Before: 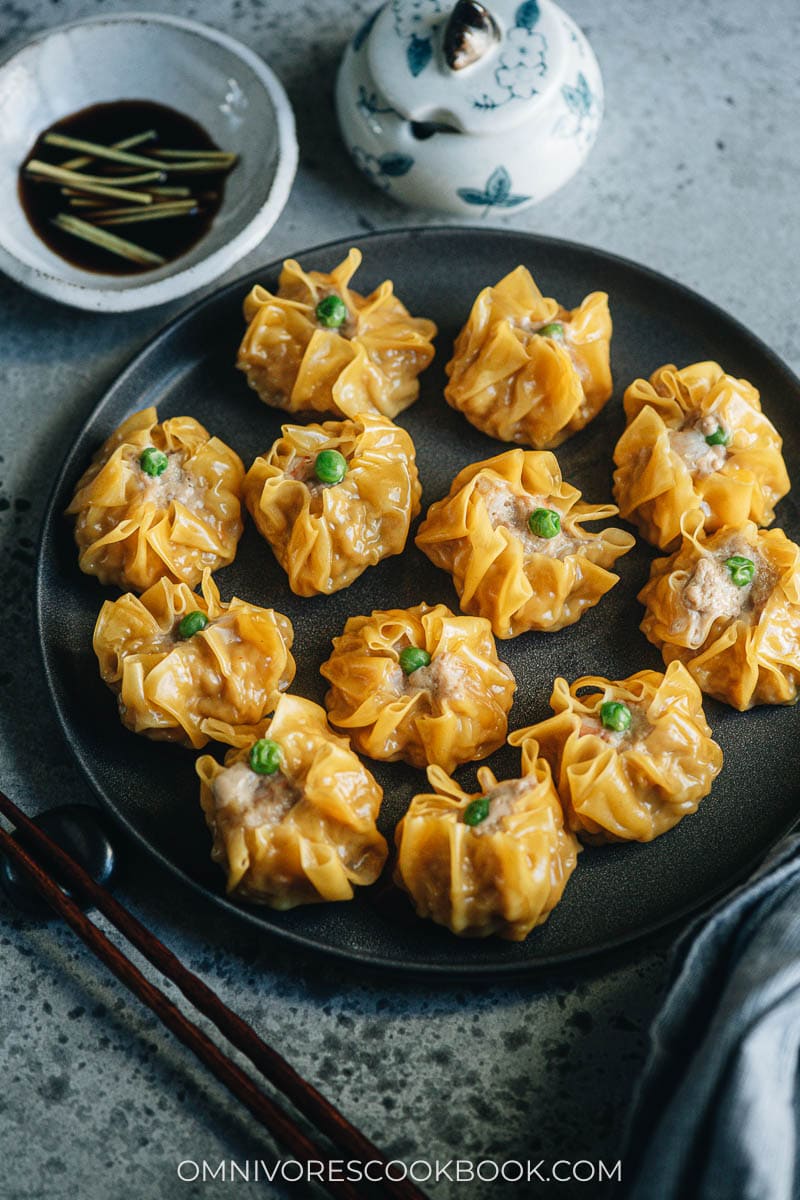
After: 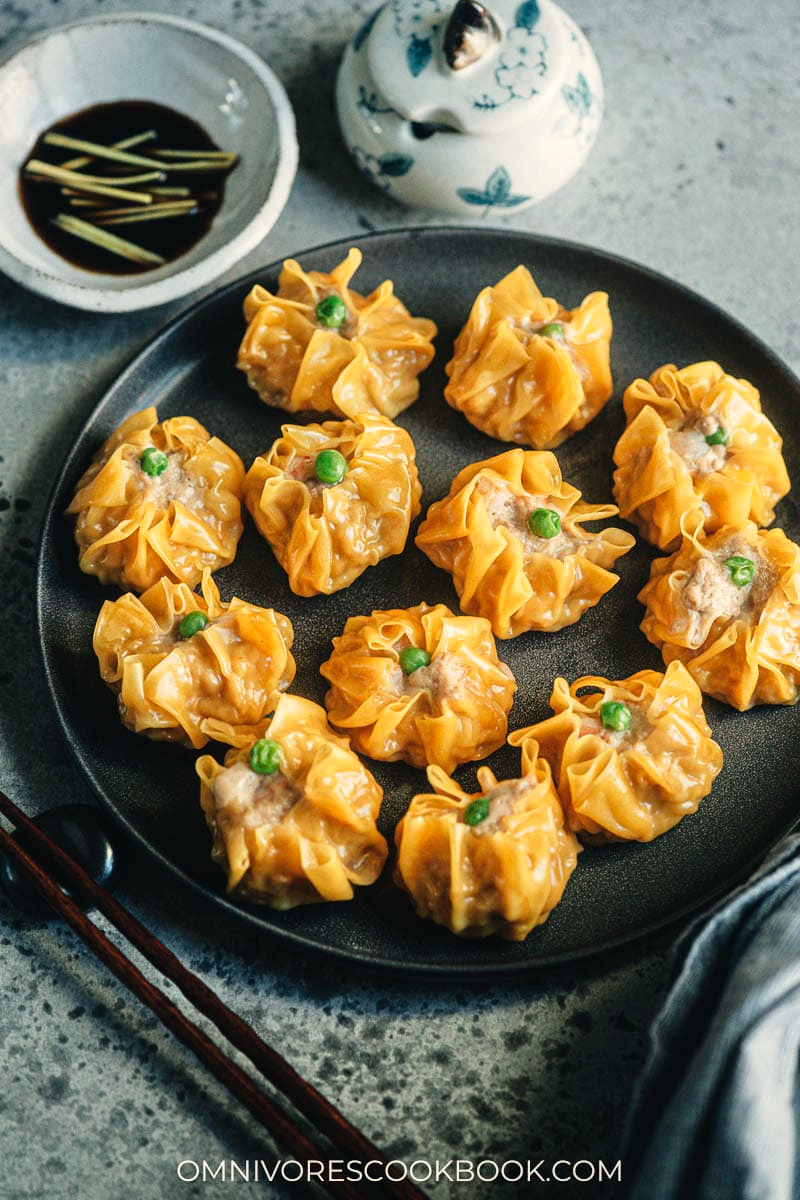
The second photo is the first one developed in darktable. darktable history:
tone equalizer: -8 EV 0.001 EV, -7 EV -0.004 EV, -6 EV 0.009 EV, -5 EV 0.032 EV, -4 EV 0.276 EV, -3 EV 0.644 EV, -2 EV 0.584 EV, -1 EV 0.187 EV, +0 EV 0.024 EV
white balance: red 1.045, blue 0.932
tone curve: curves: ch0 [(0, 0) (0.003, 0.003) (0.011, 0.011) (0.025, 0.026) (0.044, 0.046) (0.069, 0.071) (0.1, 0.103) (0.136, 0.14) (0.177, 0.183) (0.224, 0.231) (0.277, 0.286) (0.335, 0.346) (0.399, 0.412) (0.468, 0.483) (0.543, 0.56) (0.623, 0.643) (0.709, 0.732) (0.801, 0.826) (0.898, 0.917) (1, 1)], preserve colors none
